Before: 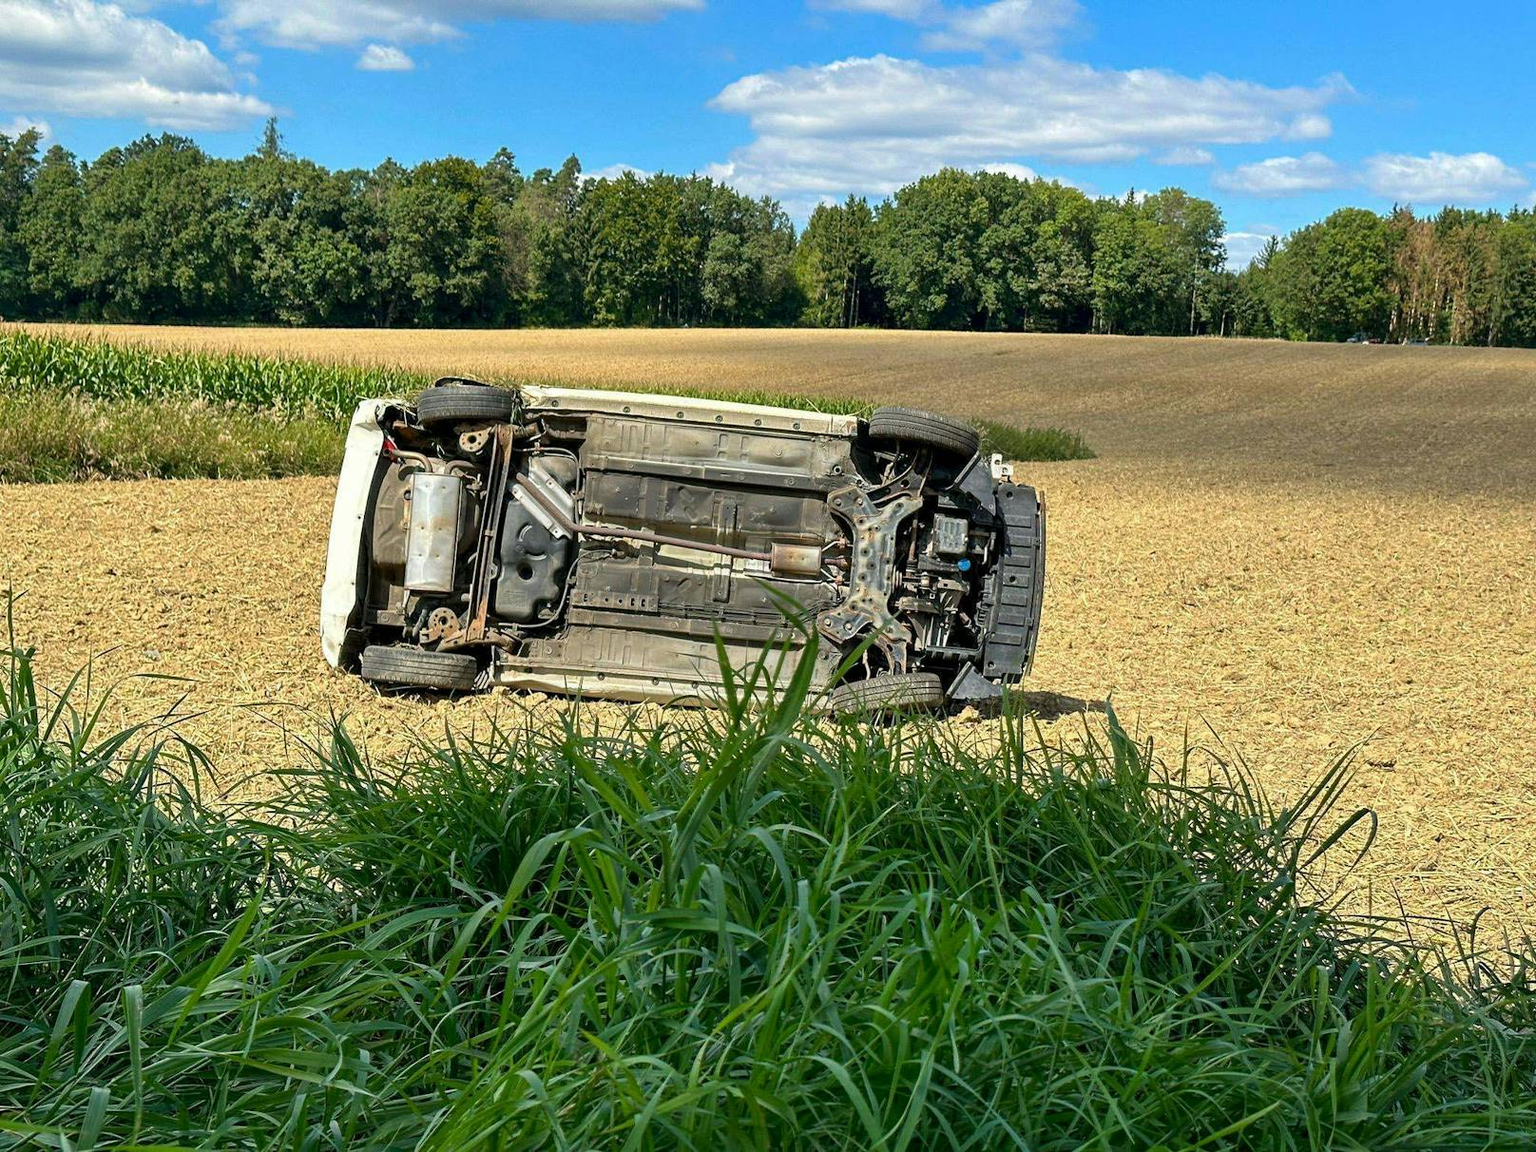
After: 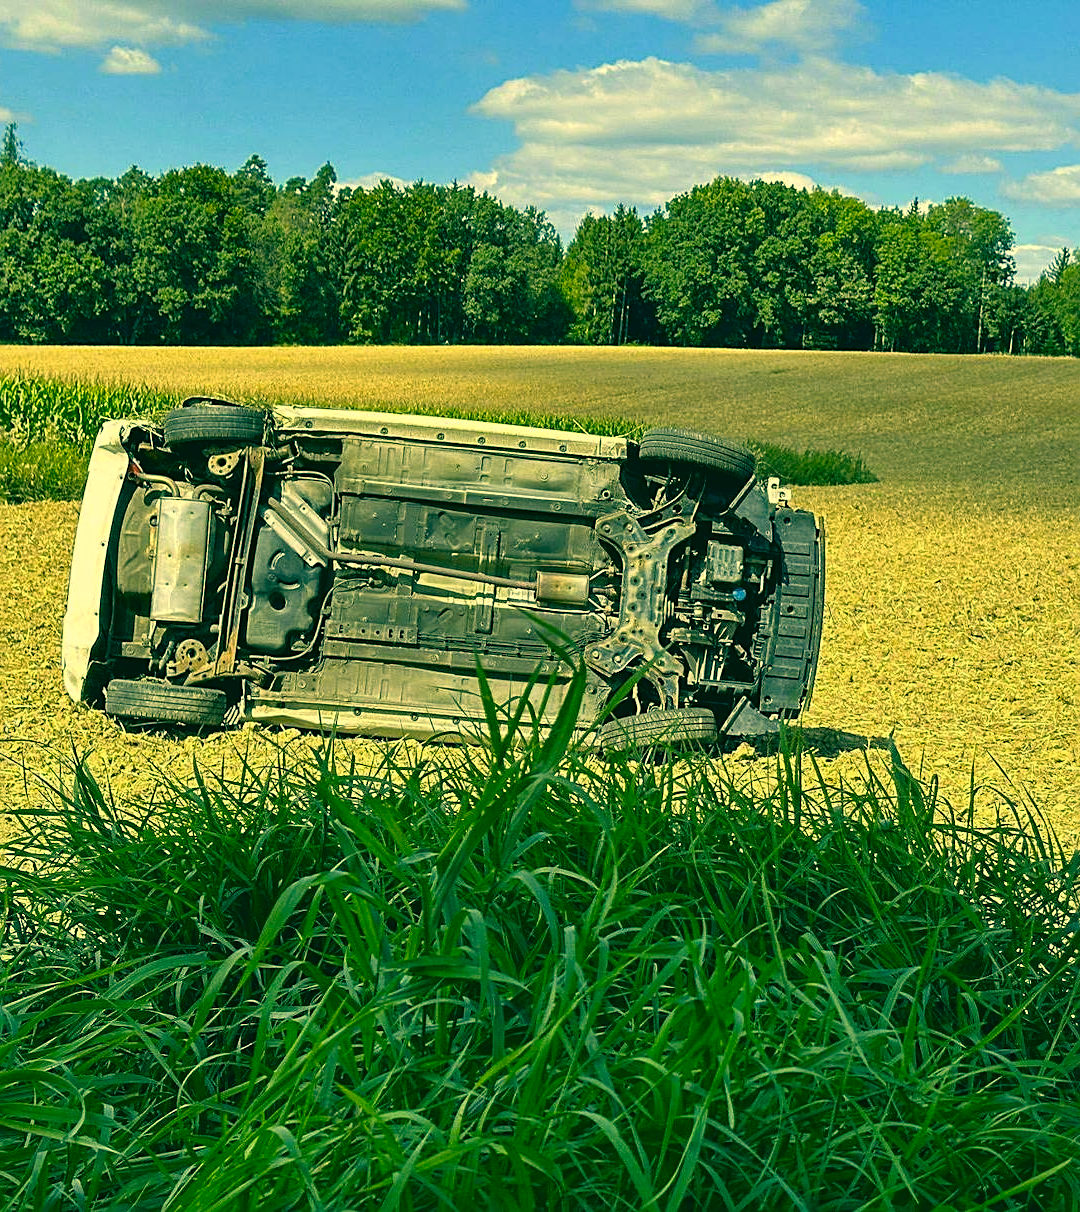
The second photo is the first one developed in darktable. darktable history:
crop: left 17.038%, right 16.123%
tone equalizer: on, module defaults
sharpen: on, module defaults
color correction: highlights a* 2.25, highlights b* 34.57, shadows a* -36.72, shadows b* -6.26
